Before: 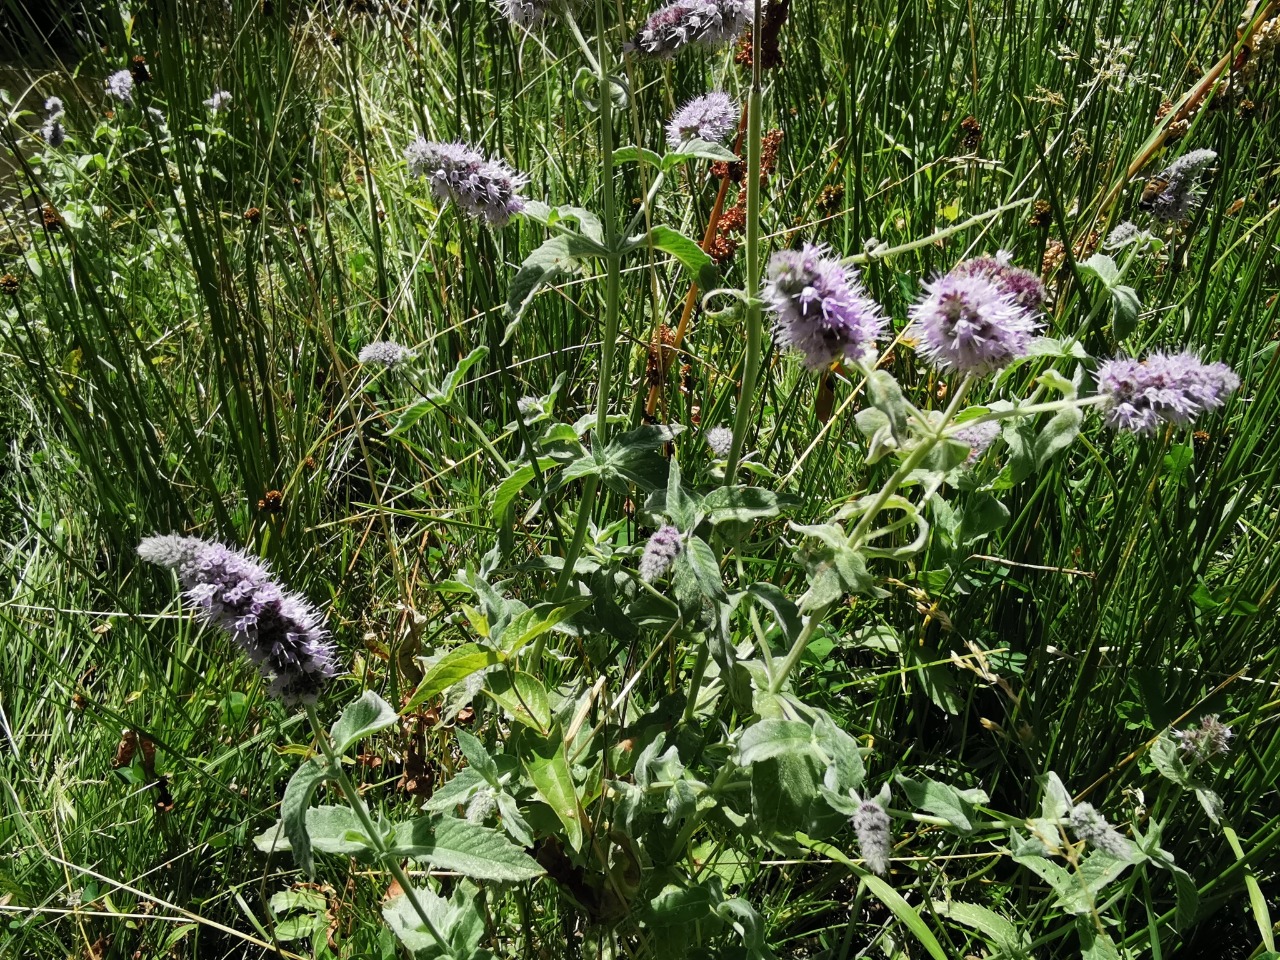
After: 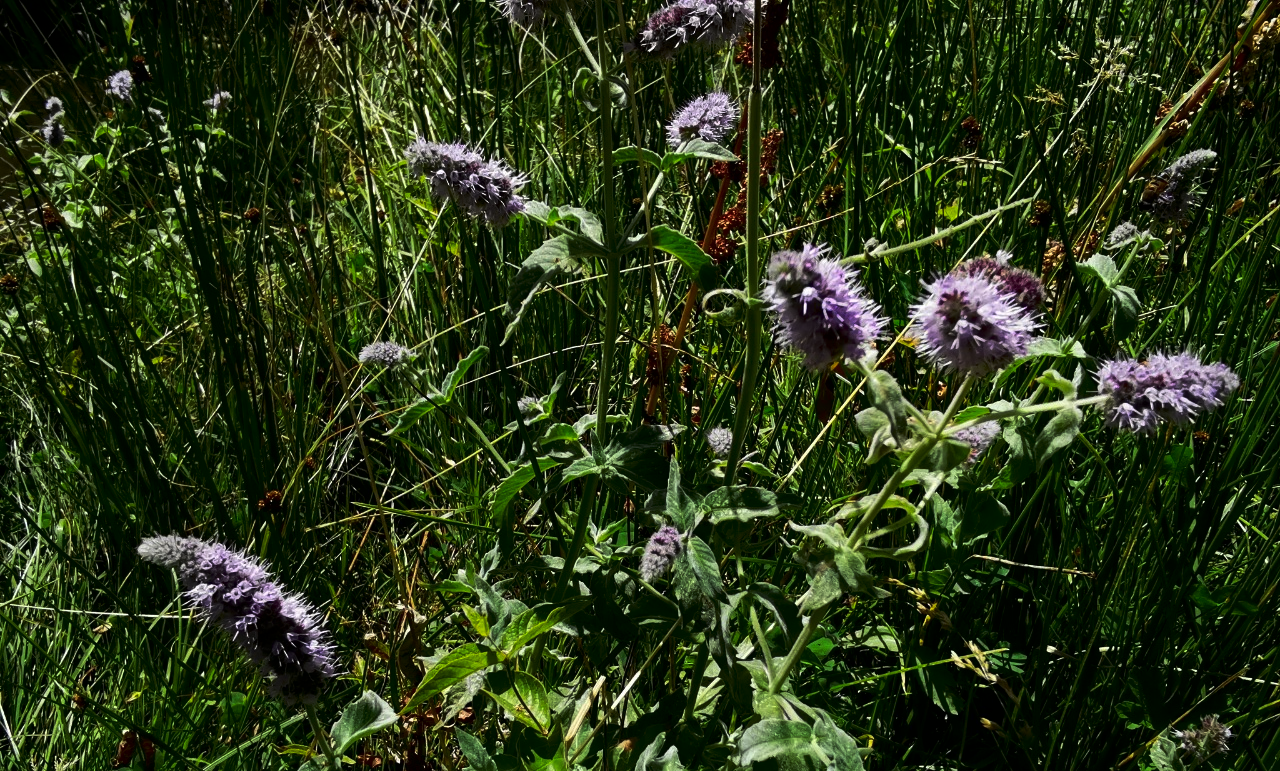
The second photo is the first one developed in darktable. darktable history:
crop: bottom 19.643%
tone curve: curves: ch0 [(0, 0) (0.536, 0.402) (1, 1)], preserve colors none
contrast brightness saturation: contrast 0.13, brightness -0.23, saturation 0.143
